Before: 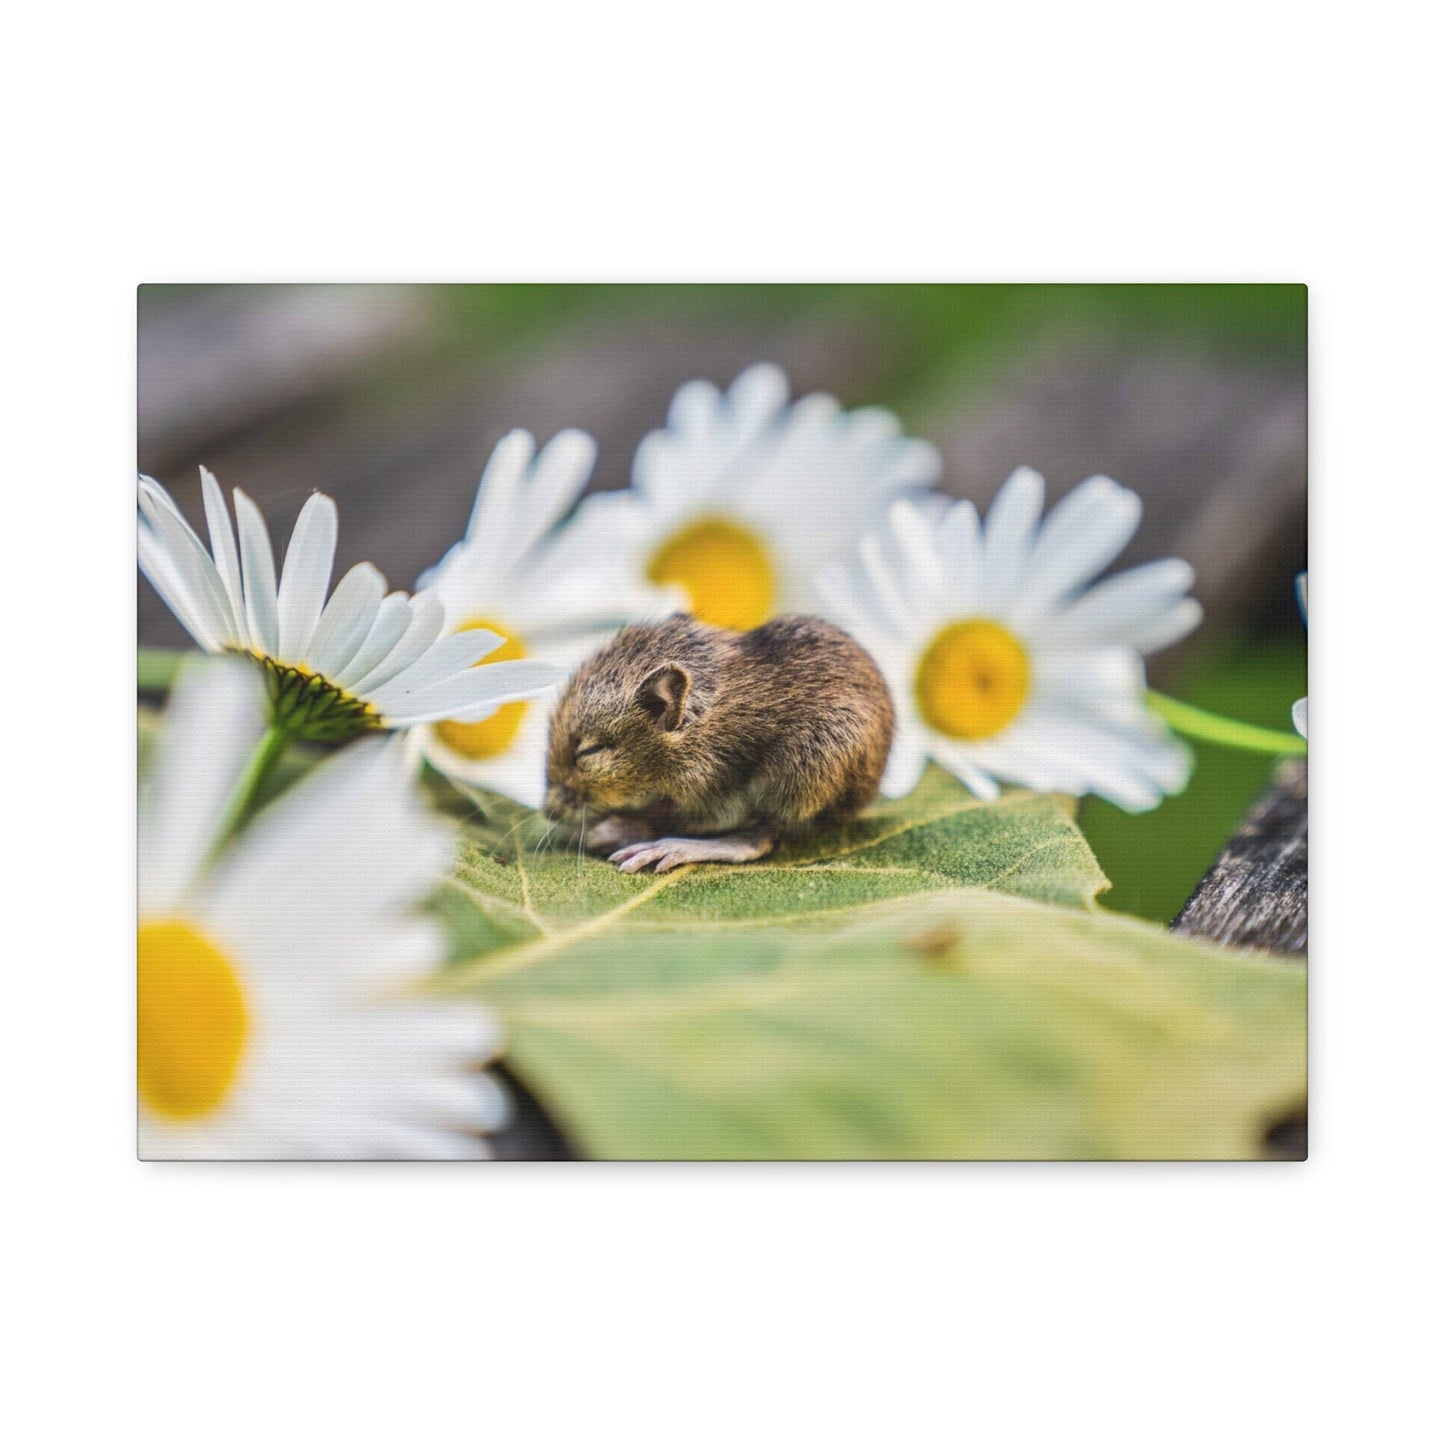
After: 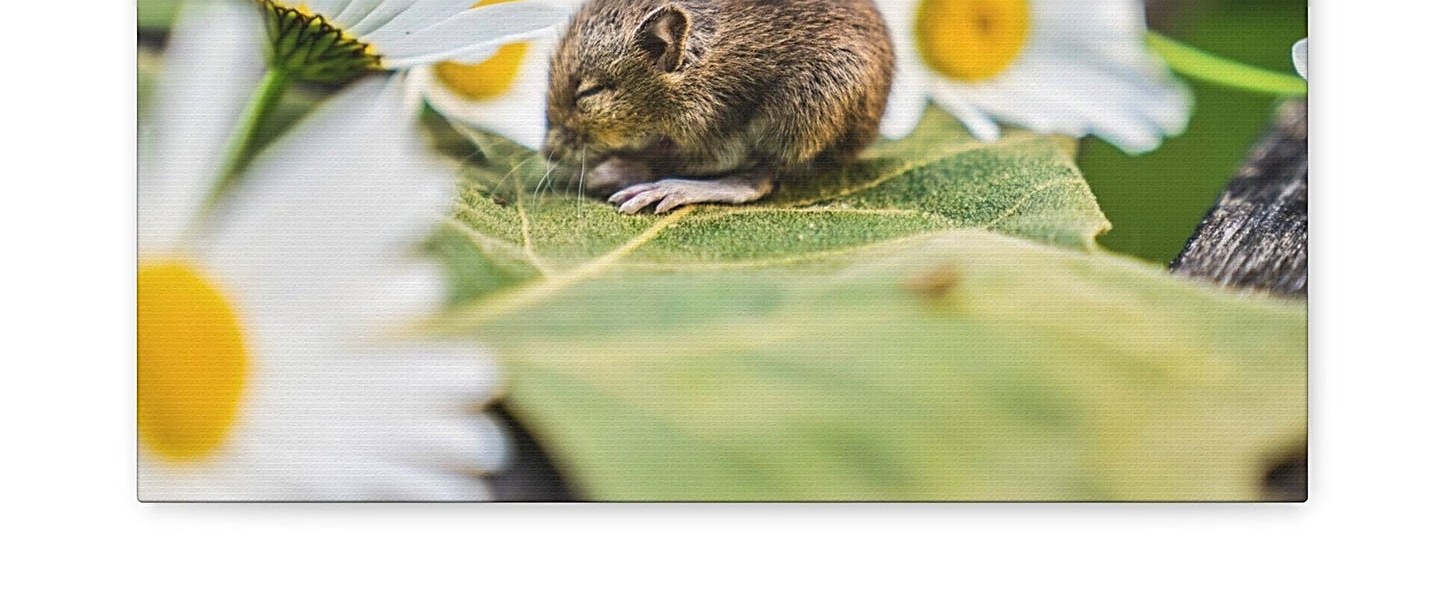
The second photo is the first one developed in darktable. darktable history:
crop: top 45.609%, bottom 12.272%
tone equalizer: on, module defaults
sharpen: radius 2.537, amount 0.625
